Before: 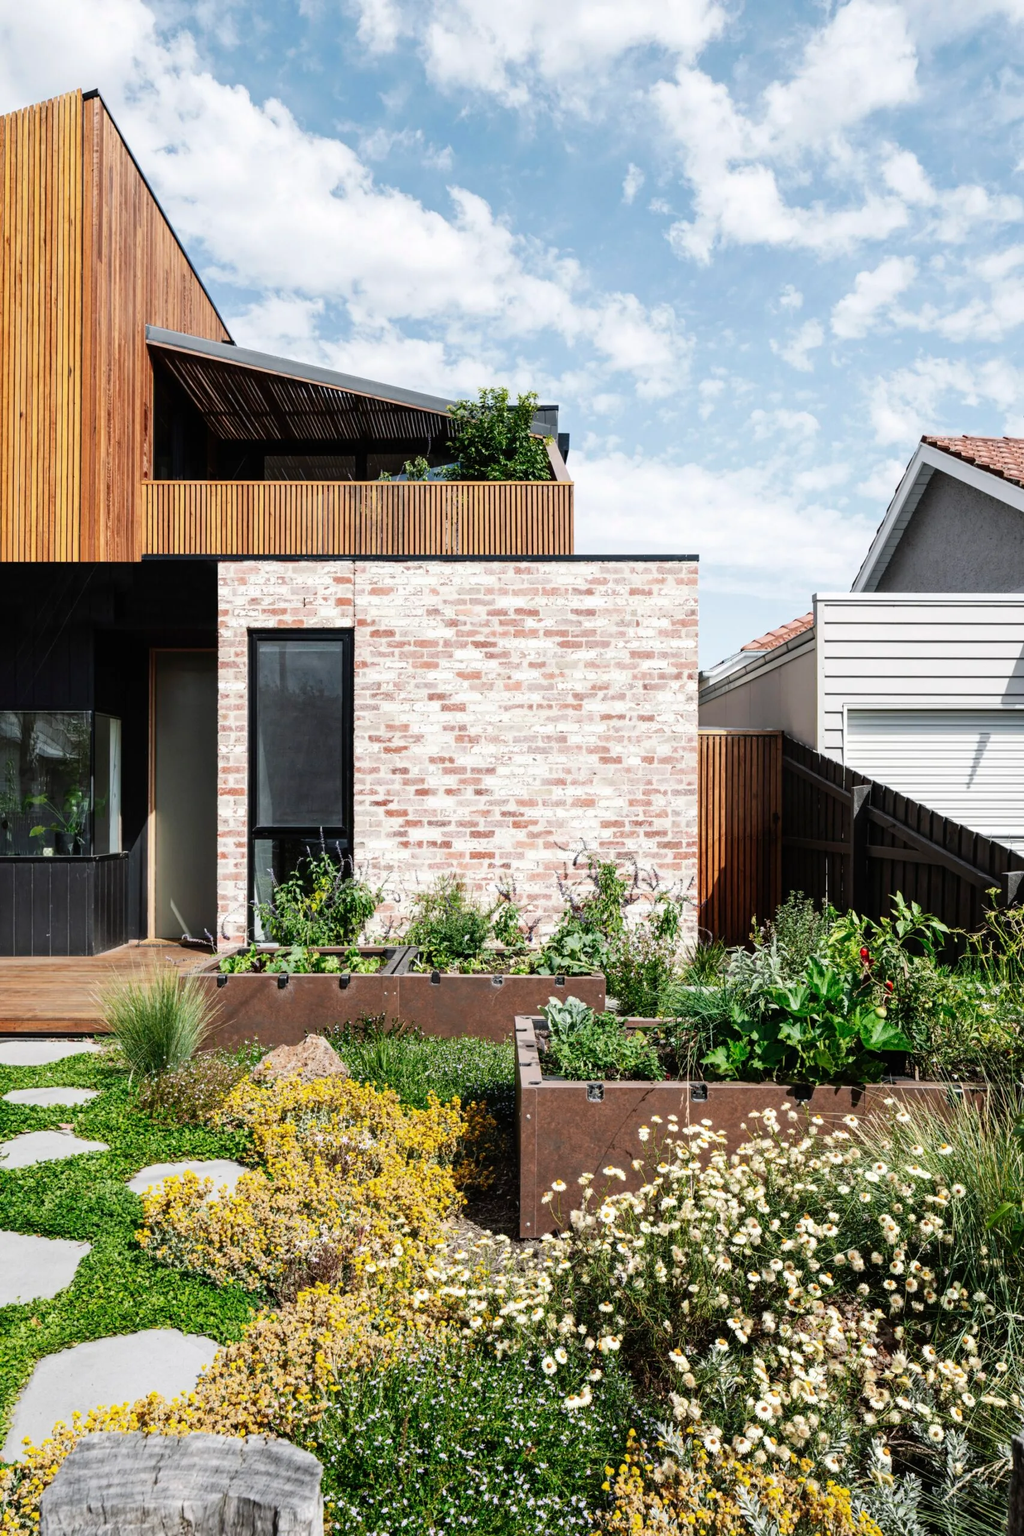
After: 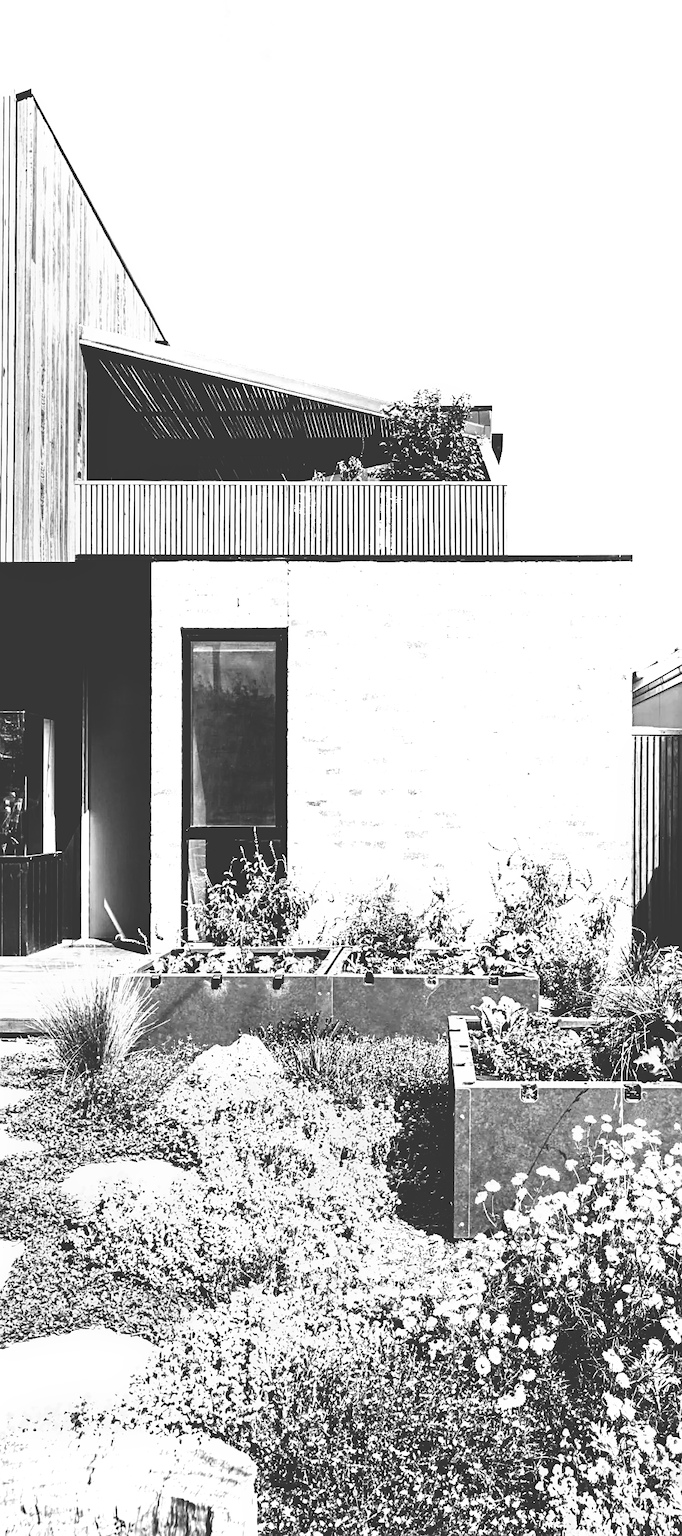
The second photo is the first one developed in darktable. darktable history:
velvia: strength 21.76%
sharpen: on, module defaults
base curve: curves: ch0 [(0, 0.036) (0.083, 0.04) (0.804, 1)], preserve colors none
crop and rotate: left 6.617%, right 26.717%
monochrome: on, module defaults
exposure: exposure 1.5 EV, compensate highlight preservation false
